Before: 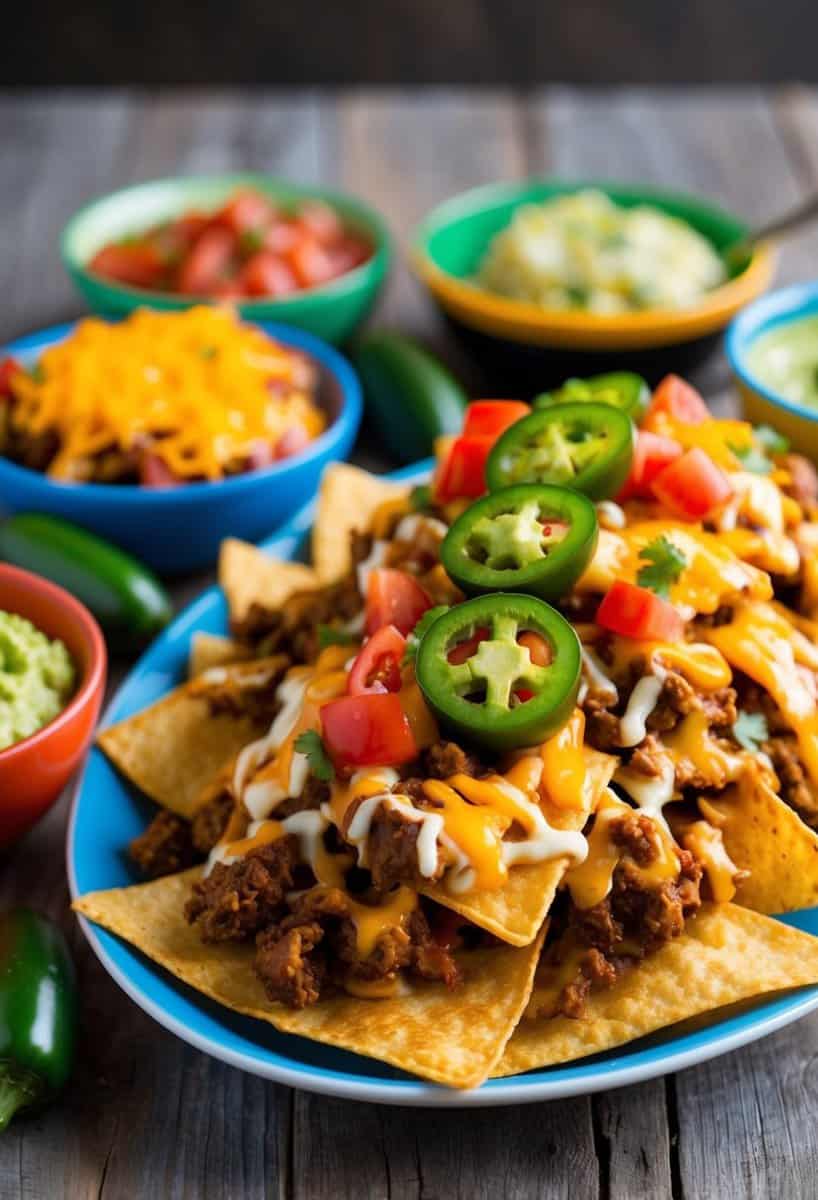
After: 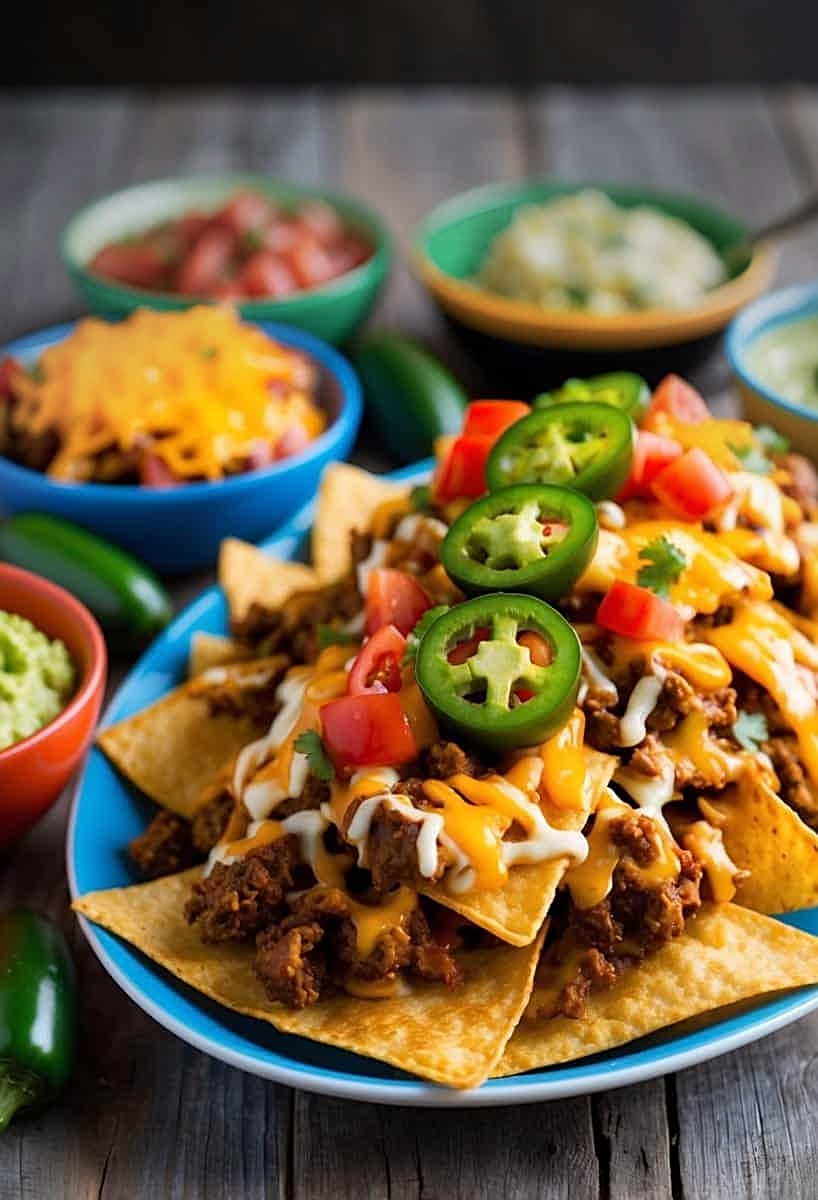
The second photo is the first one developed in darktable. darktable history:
vignetting: center (-0.027, 0.398)
sharpen: on, module defaults
